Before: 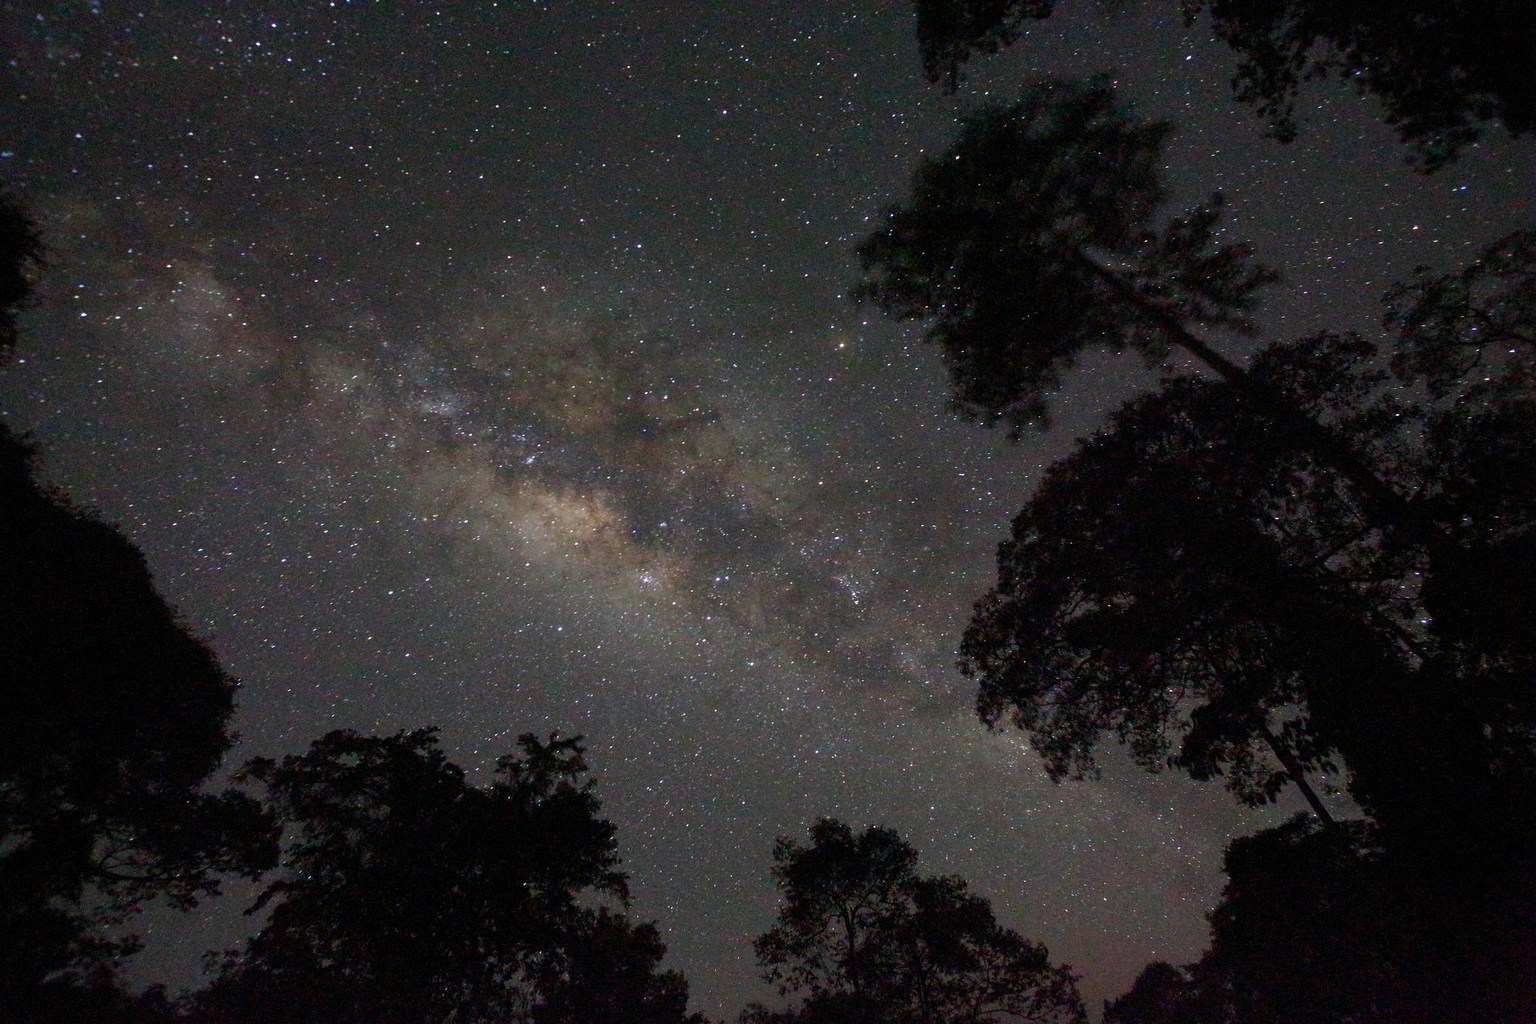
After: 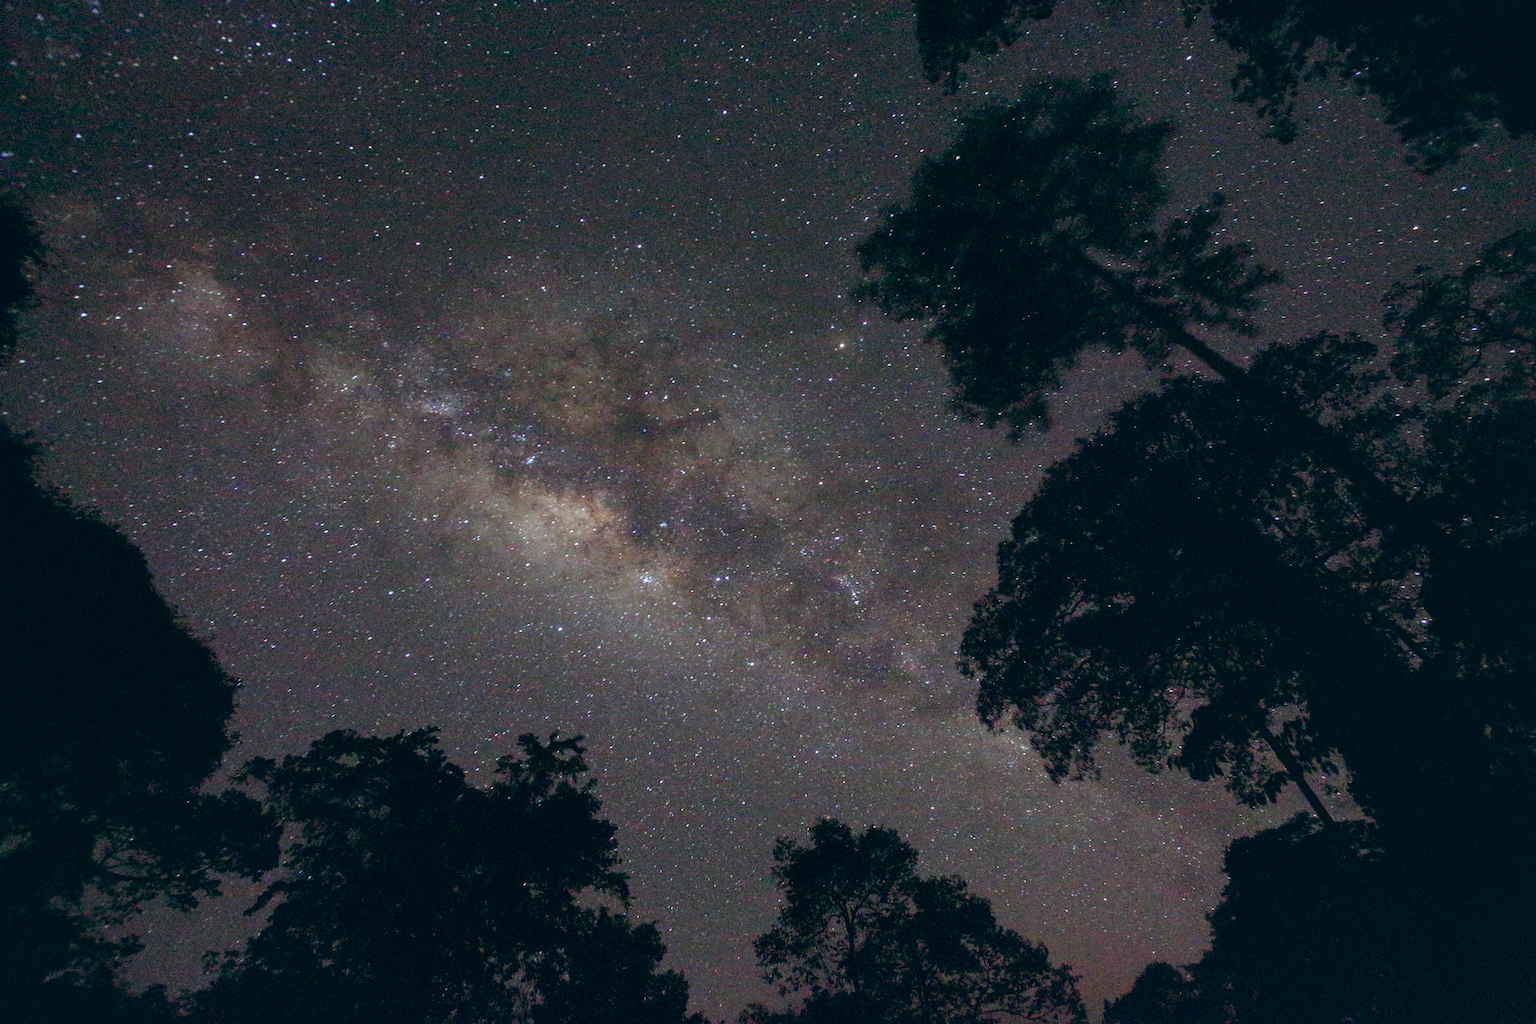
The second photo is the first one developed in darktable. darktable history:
local contrast: on, module defaults
color balance: lift [1.003, 0.993, 1.001, 1.007], gamma [1.018, 1.072, 0.959, 0.928], gain [0.974, 0.873, 1.031, 1.127]
